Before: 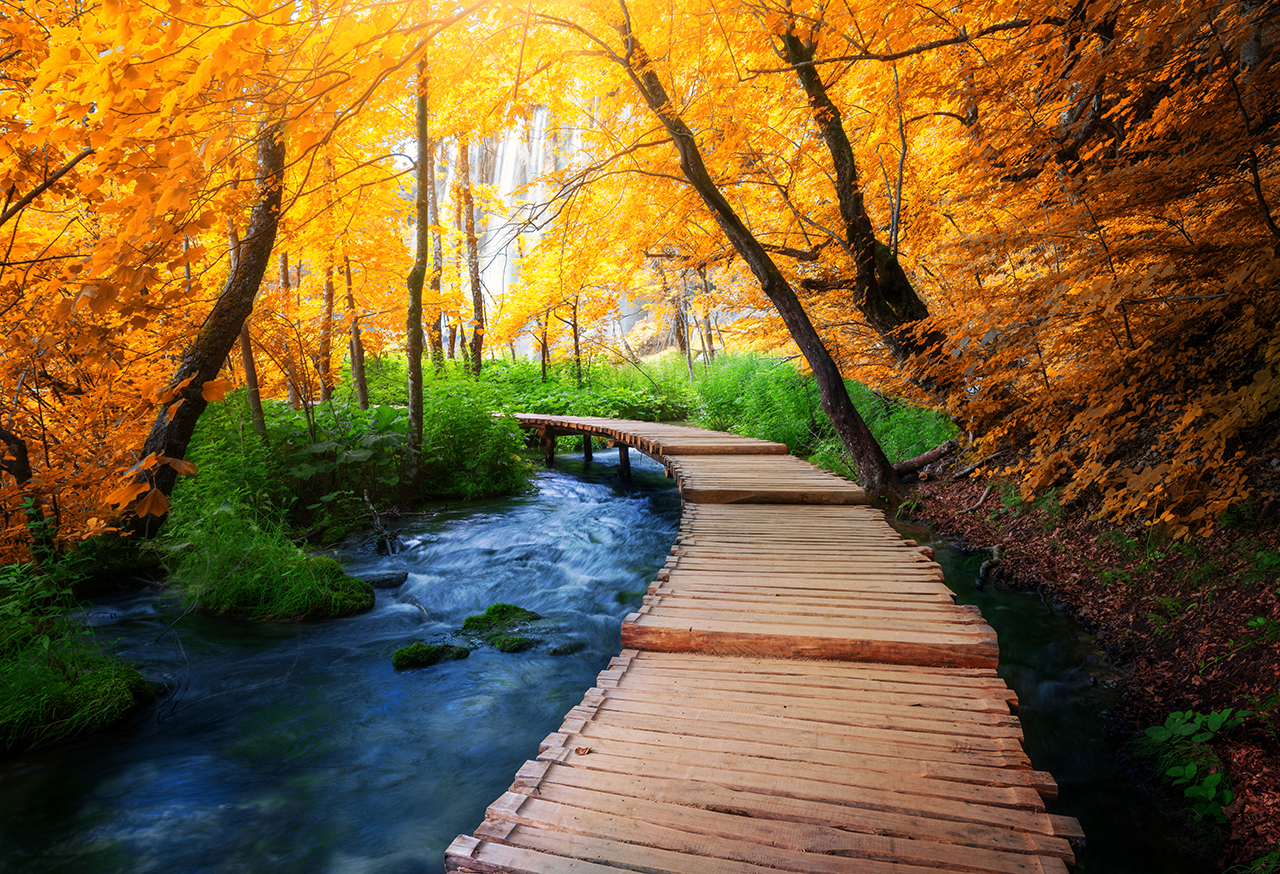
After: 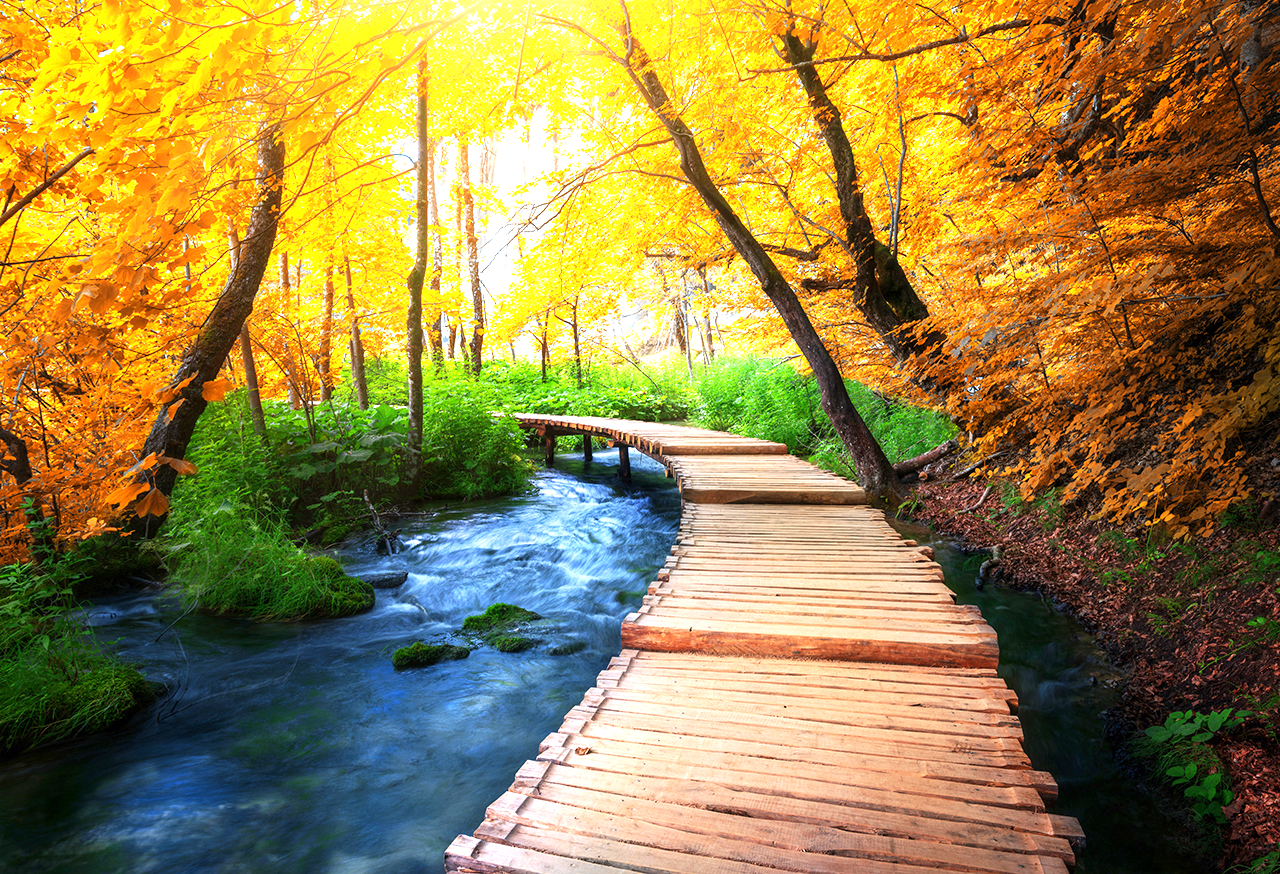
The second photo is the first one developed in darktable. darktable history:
exposure: exposure 1.068 EV, compensate exposure bias true, compensate highlight preservation false
